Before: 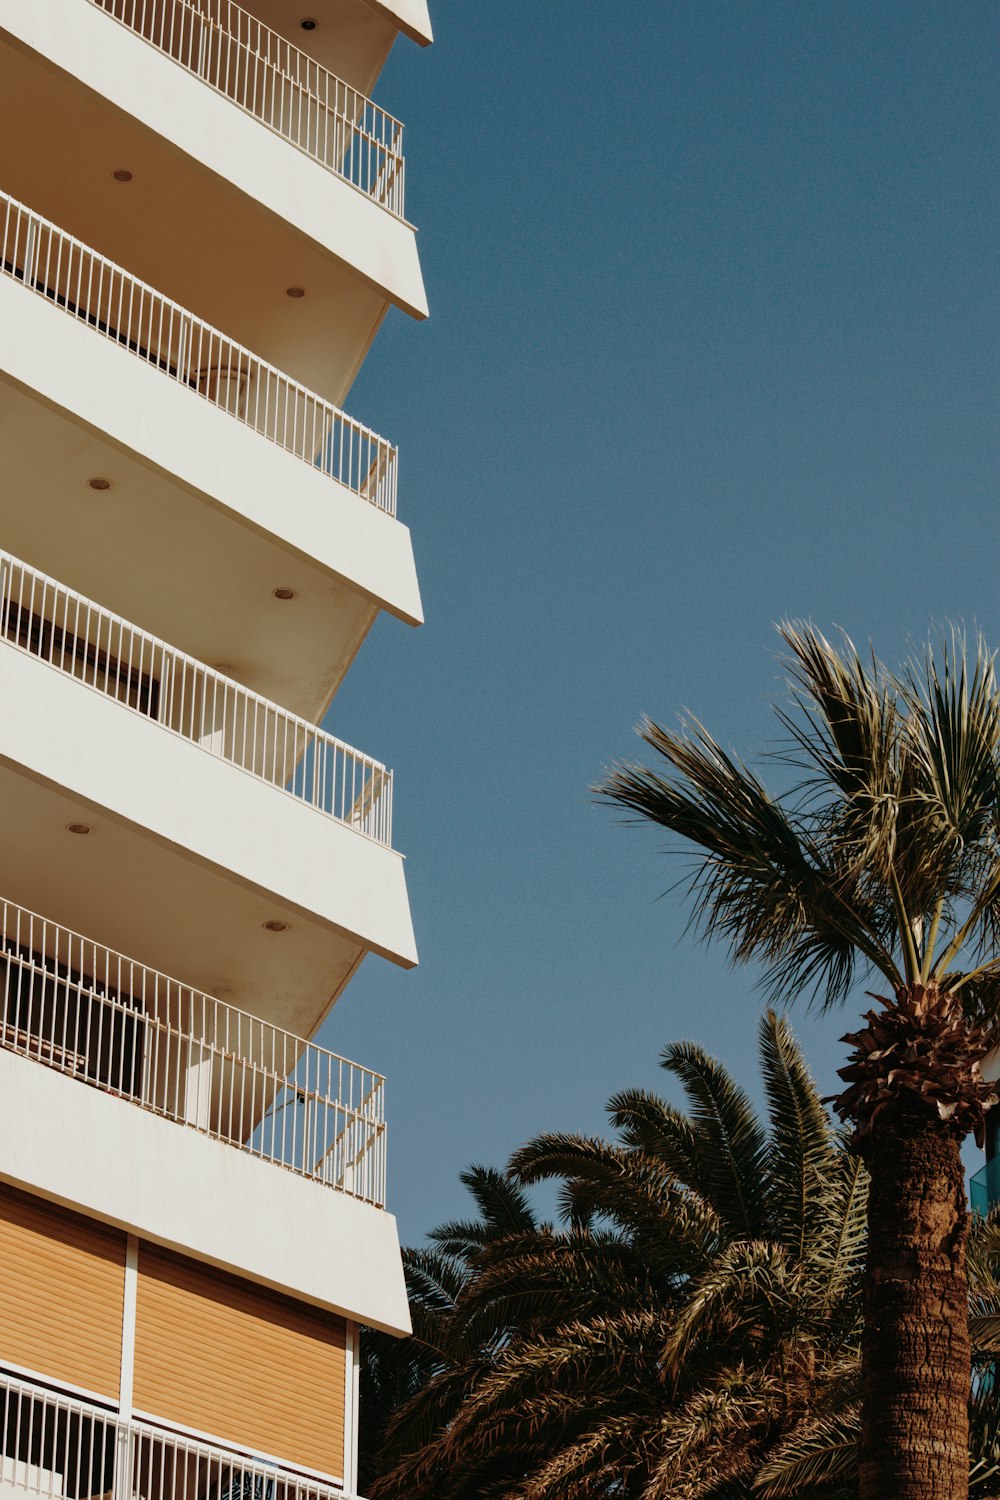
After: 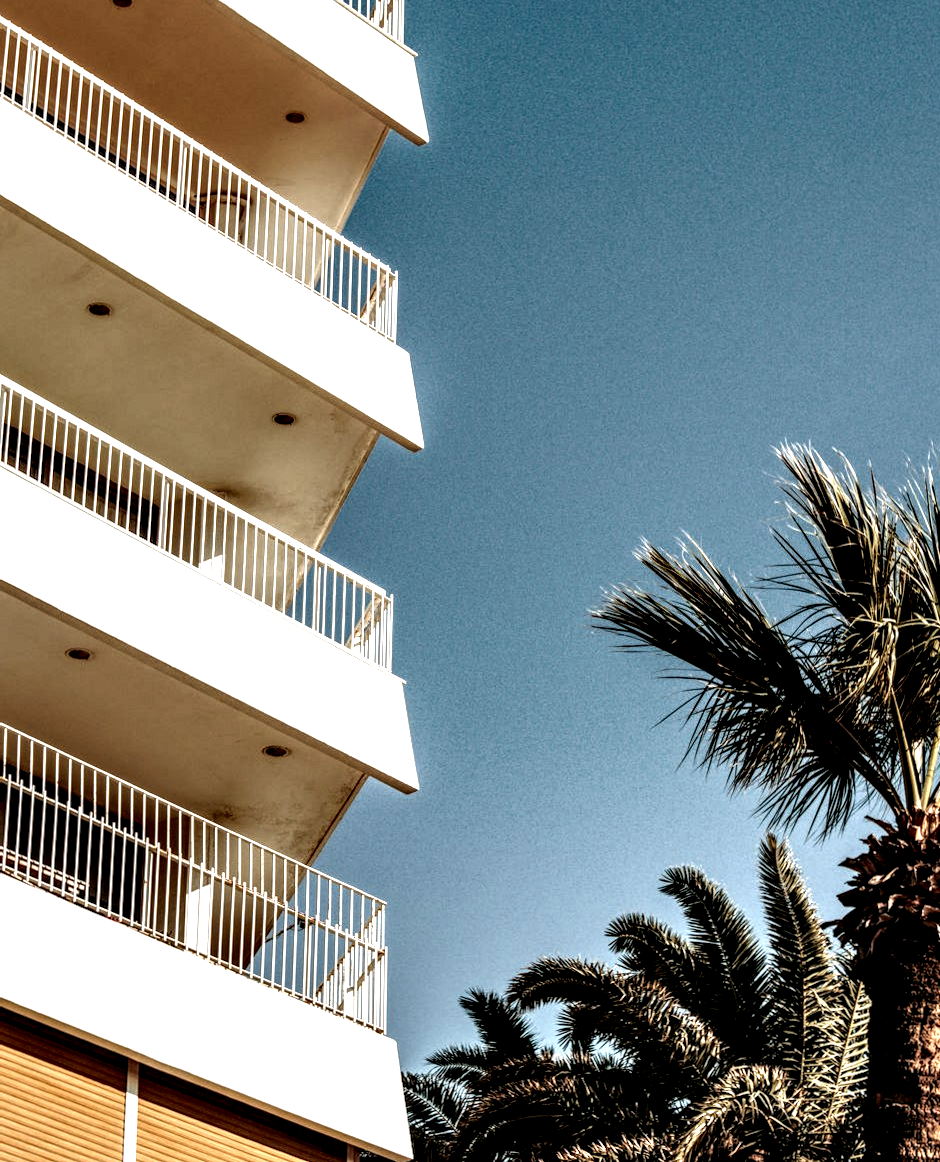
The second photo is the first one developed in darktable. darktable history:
local contrast: highlights 111%, shadows 42%, detail 294%
exposure: black level correction 0.001, exposure 0.498 EV, compensate highlight preservation false
crop and rotate: angle 0.06°, top 11.653%, right 5.804%, bottom 10.722%
